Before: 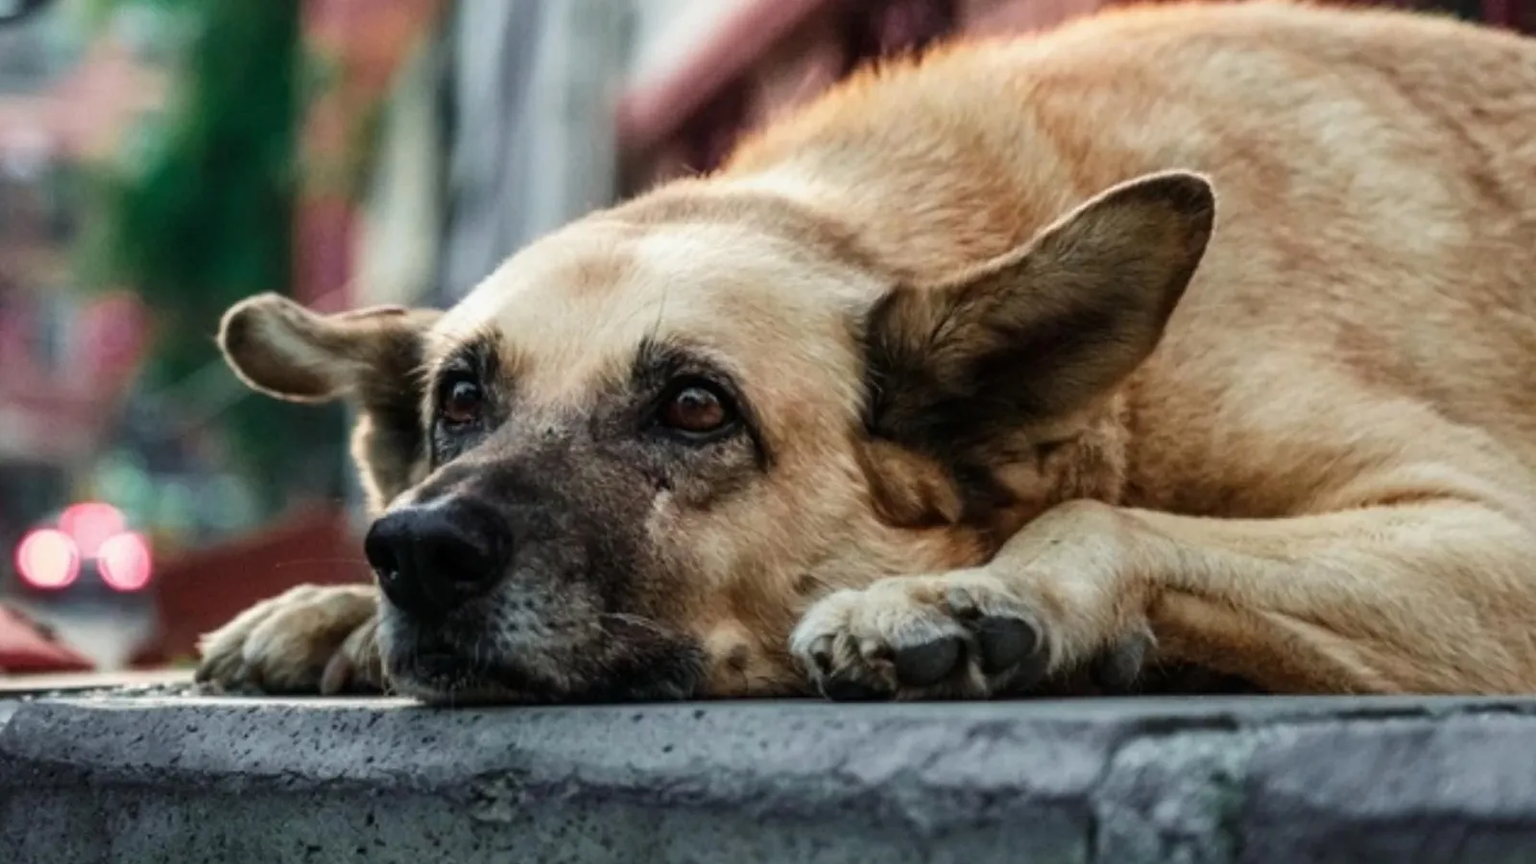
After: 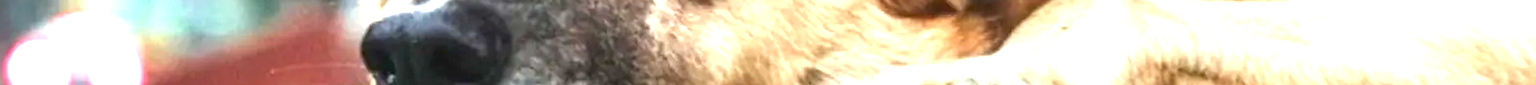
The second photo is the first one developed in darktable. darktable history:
crop and rotate: top 59.084%, bottom 30.916%
contrast brightness saturation: contrast -0.11
exposure: black level correction 0, exposure 2.327 EV, compensate exposure bias true, compensate highlight preservation false
rotate and perspective: rotation -1.42°, crop left 0.016, crop right 0.984, crop top 0.035, crop bottom 0.965
